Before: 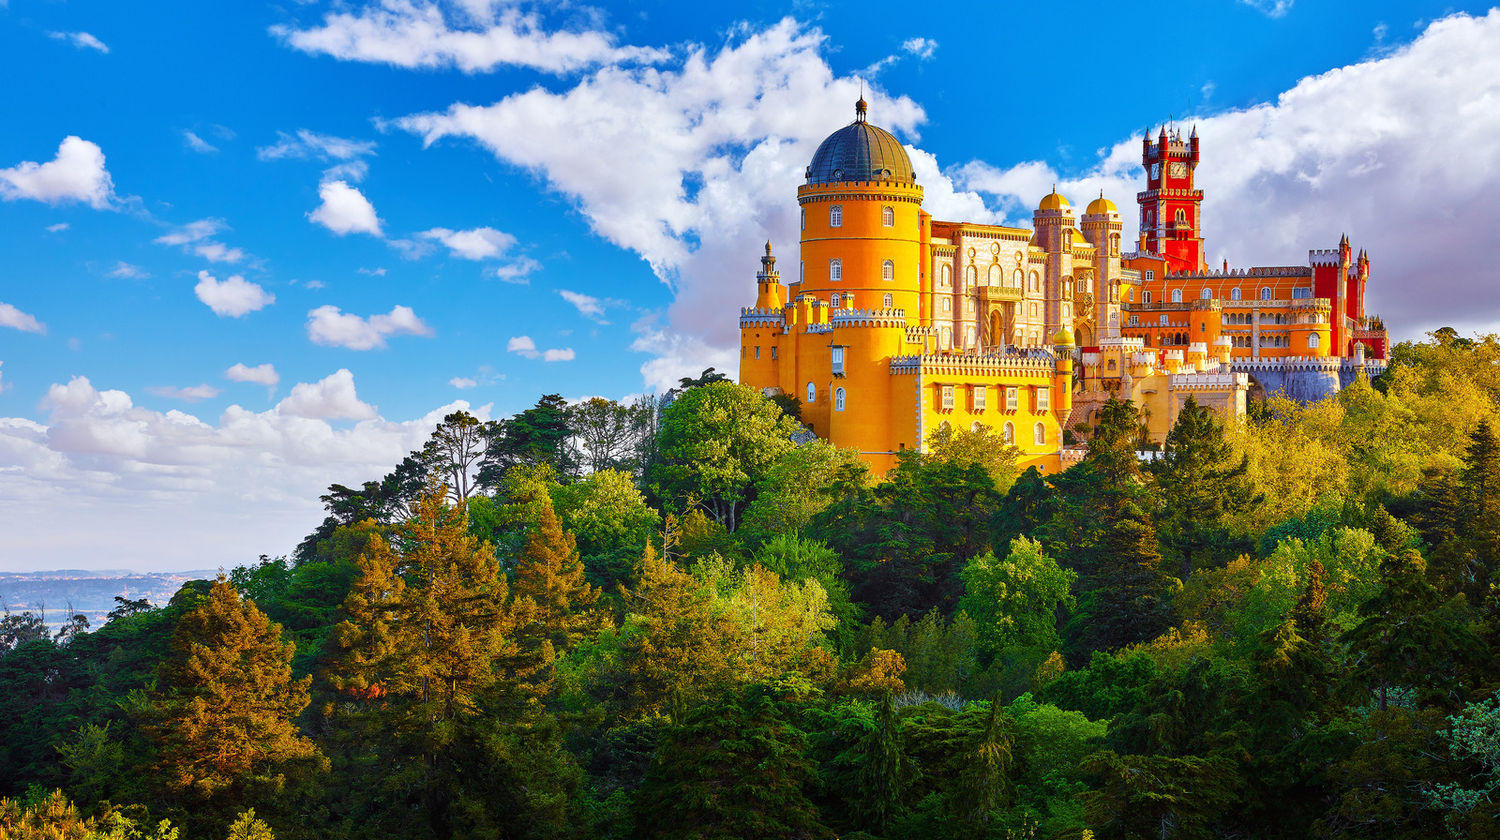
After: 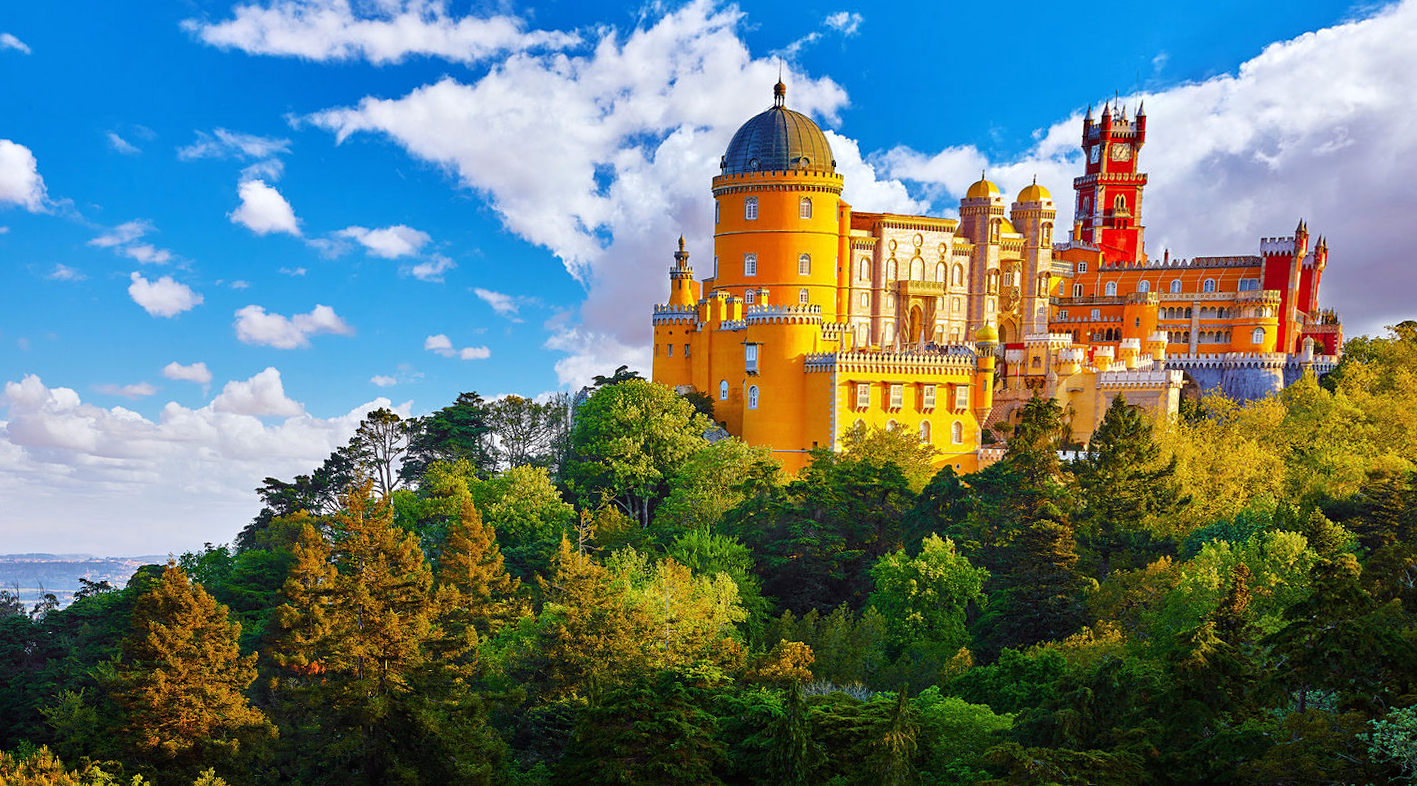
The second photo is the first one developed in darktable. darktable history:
rotate and perspective: rotation 0.062°, lens shift (vertical) 0.115, lens shift (horizontal) -0.133, crop left 0.047, crop right 0.94, crop top 0.061, crop bottom 0.94
tone equalizer: -8 EV -1.84 EV, -7 EV -1.16 EV, -6 EV -1.62 EV, smoothing diameter 25%, edges refinement/feathering 10, preserve details guided filter
sharpen: amount 0.2
